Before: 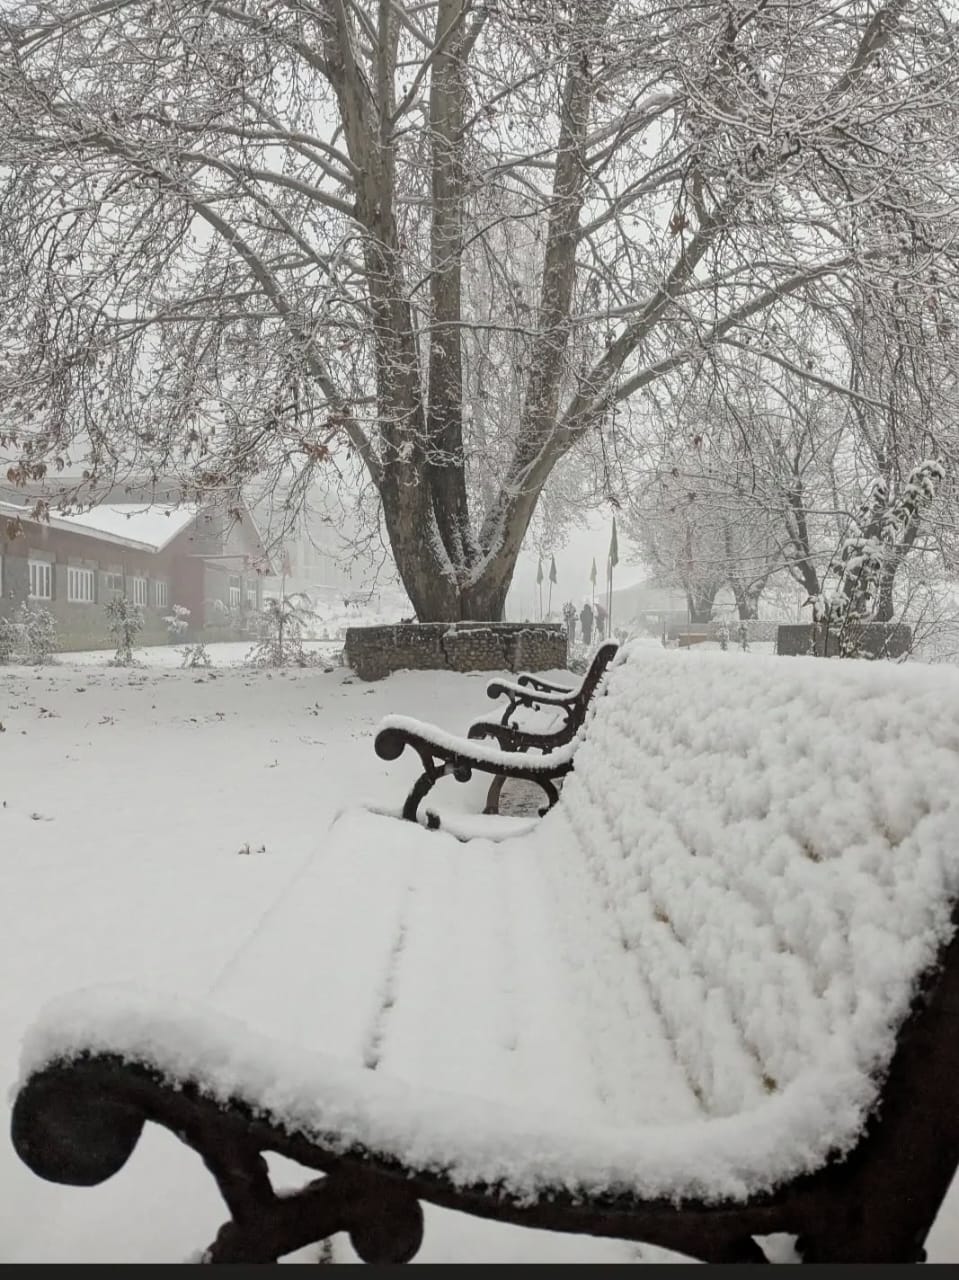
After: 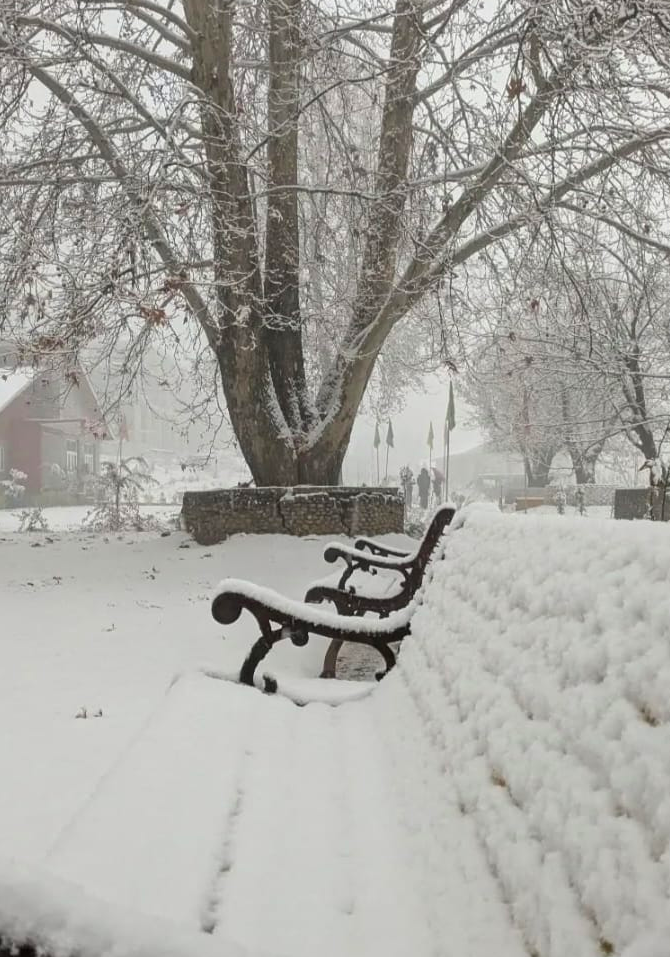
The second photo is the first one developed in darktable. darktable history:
crop and rotate: left 17.046%, top 10.659%, right 12.989%, bottom 14.553%
color balance rgb: perceptual saturation grading › global saturation 20%, global vibrance 20%
